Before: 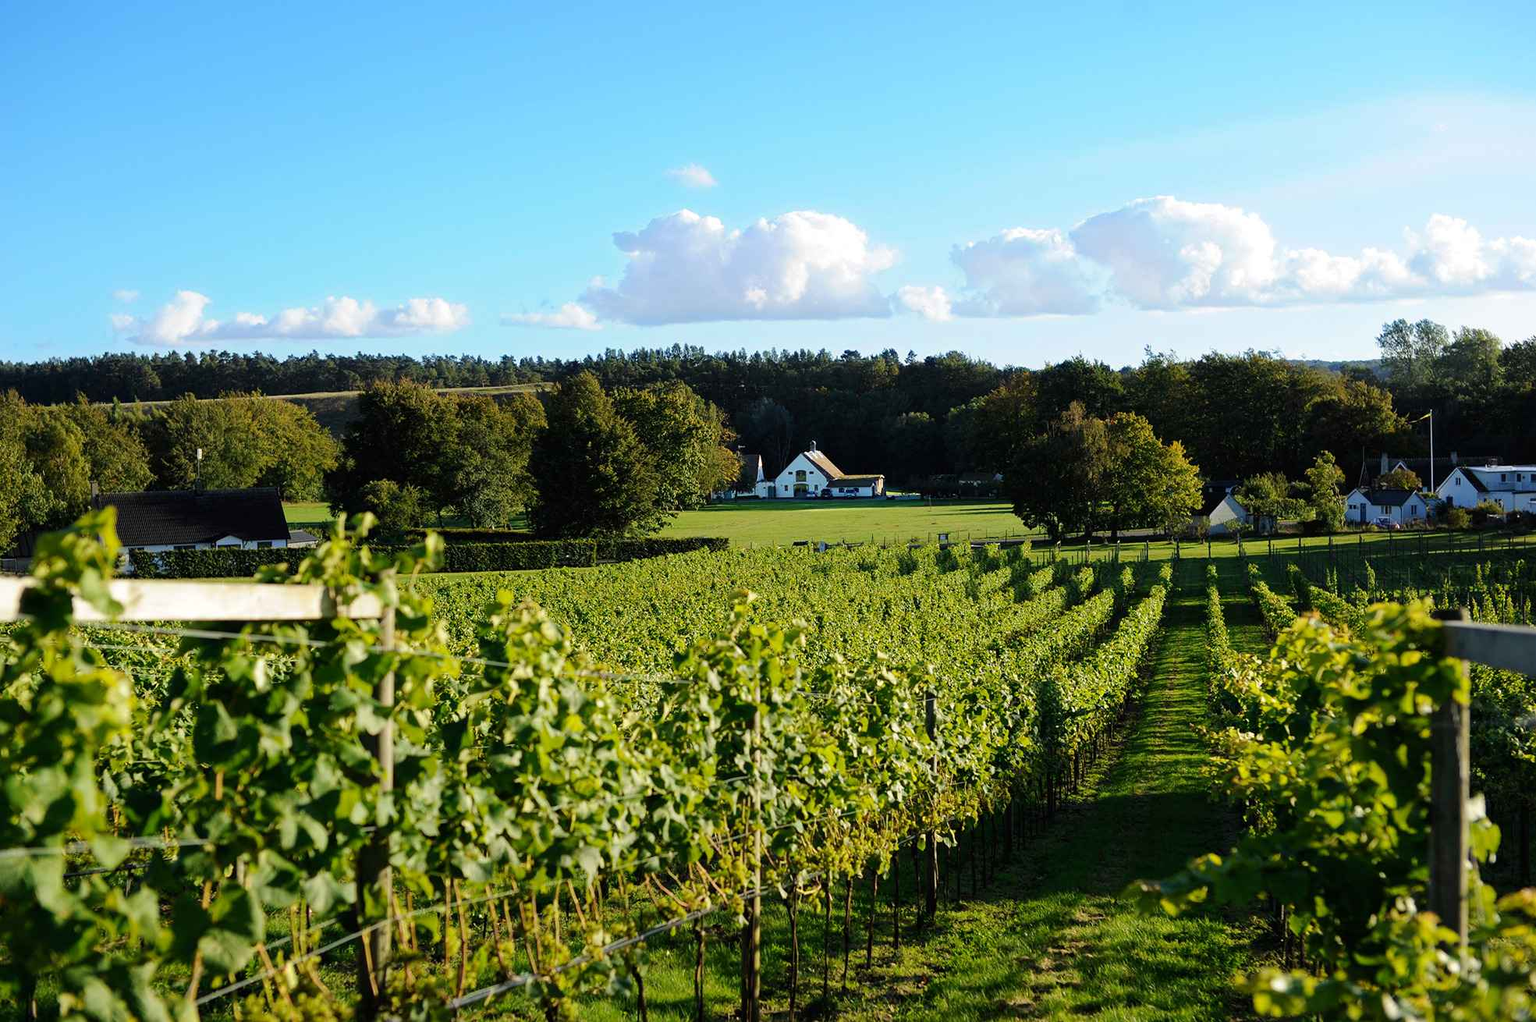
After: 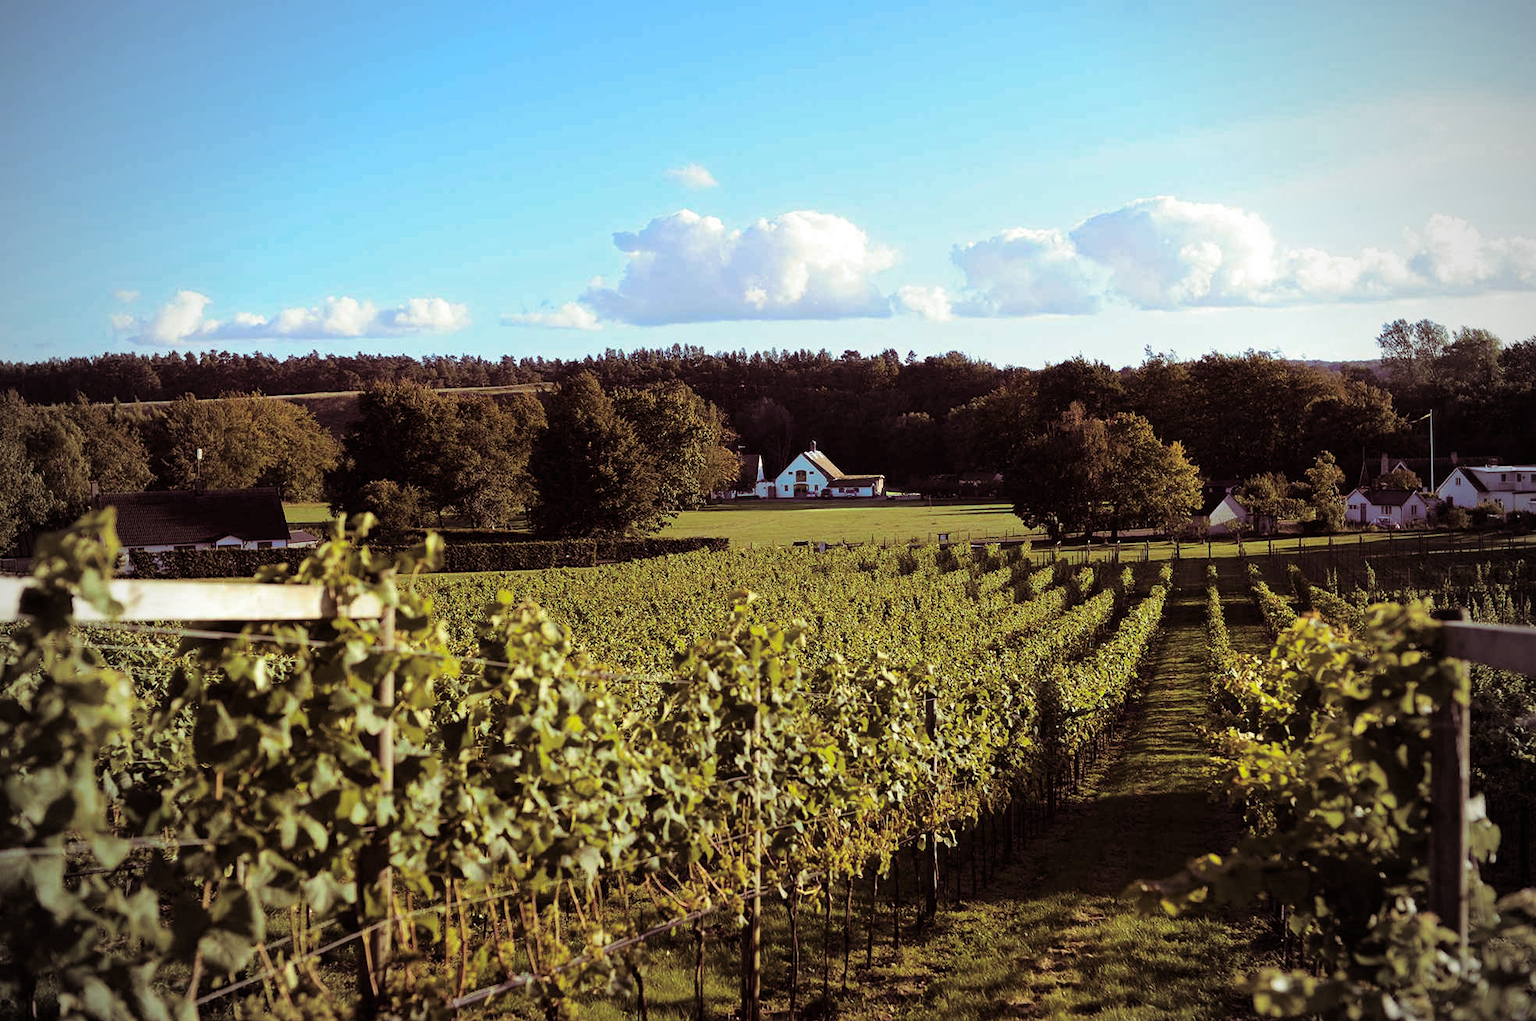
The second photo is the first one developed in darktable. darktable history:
vignetting: fall-off start 71.74%
split-toning: on, module defaults
